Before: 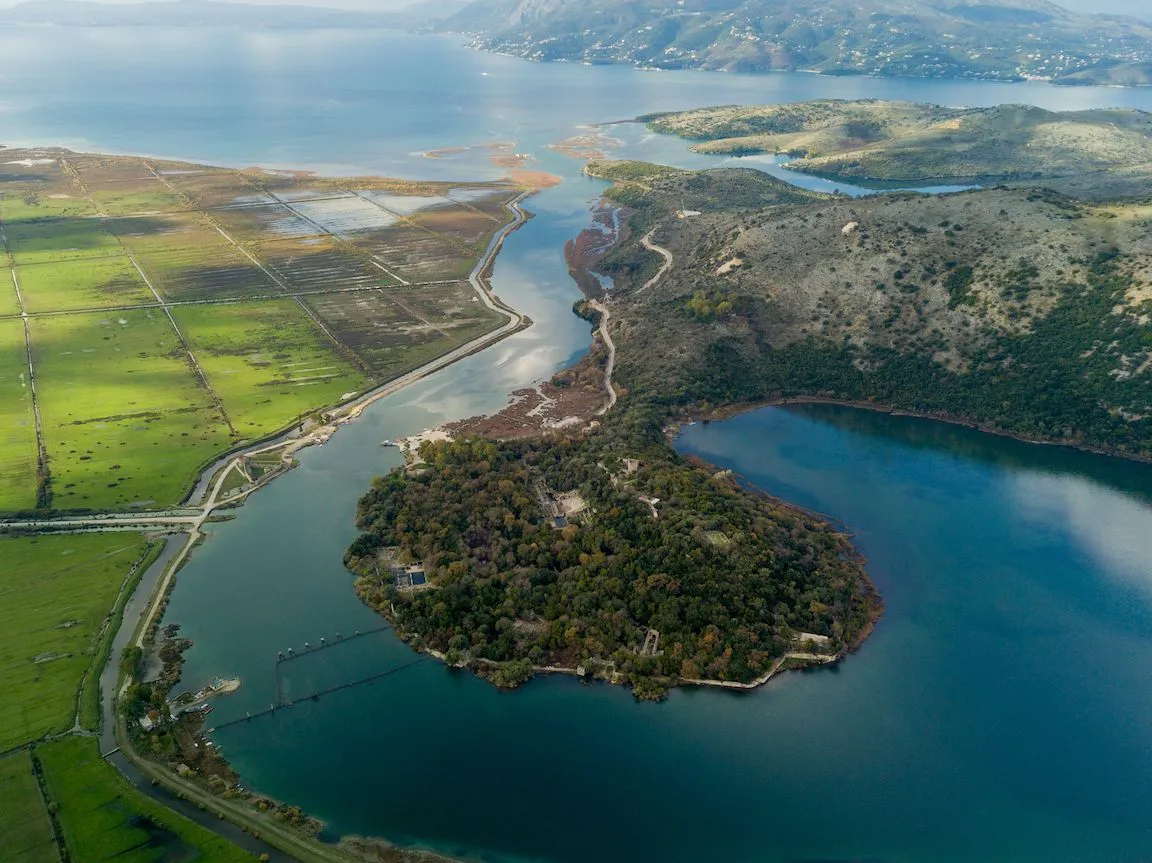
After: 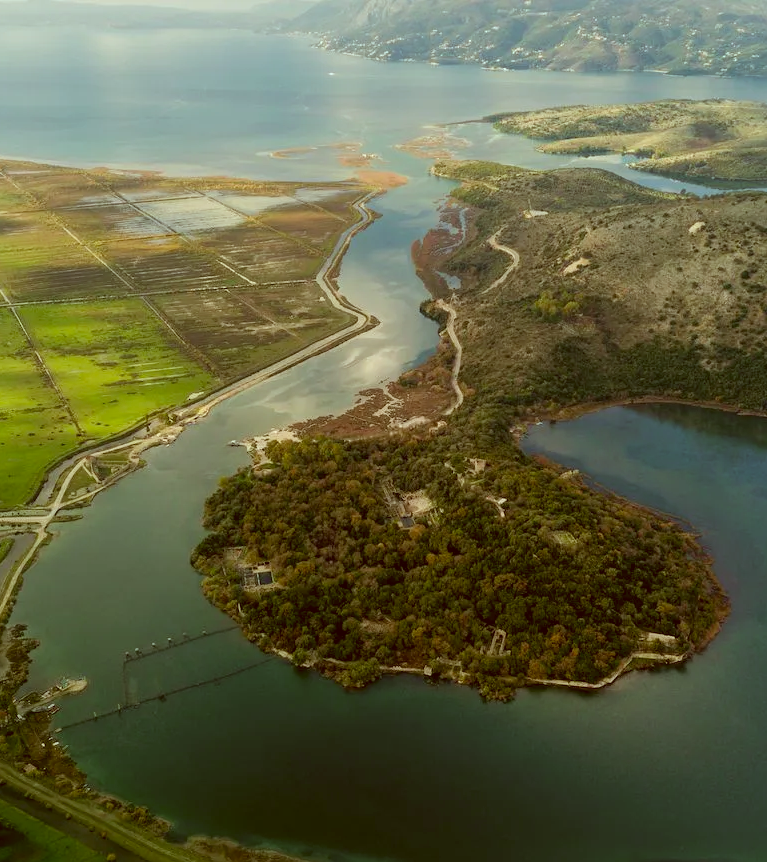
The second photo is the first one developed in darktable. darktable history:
crop and rotate: left 13.333%, right 20.05%
color correction: highlights a* -5.43, highlights b* 9.8, shadows a* 9.55, shadows b* 24.96
